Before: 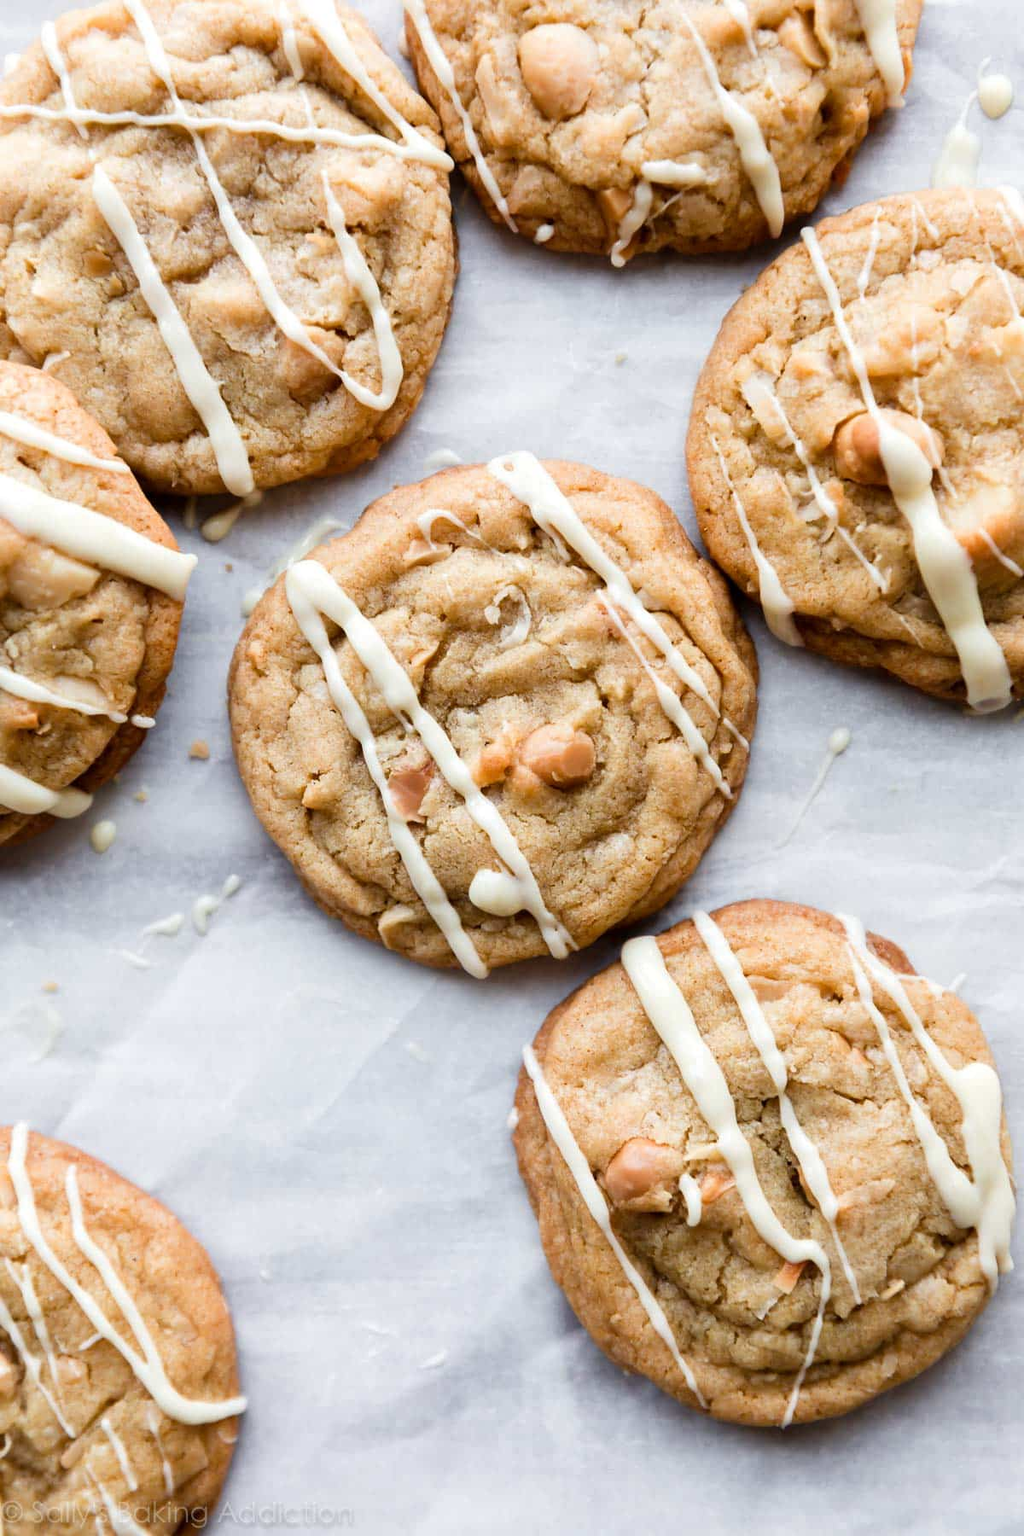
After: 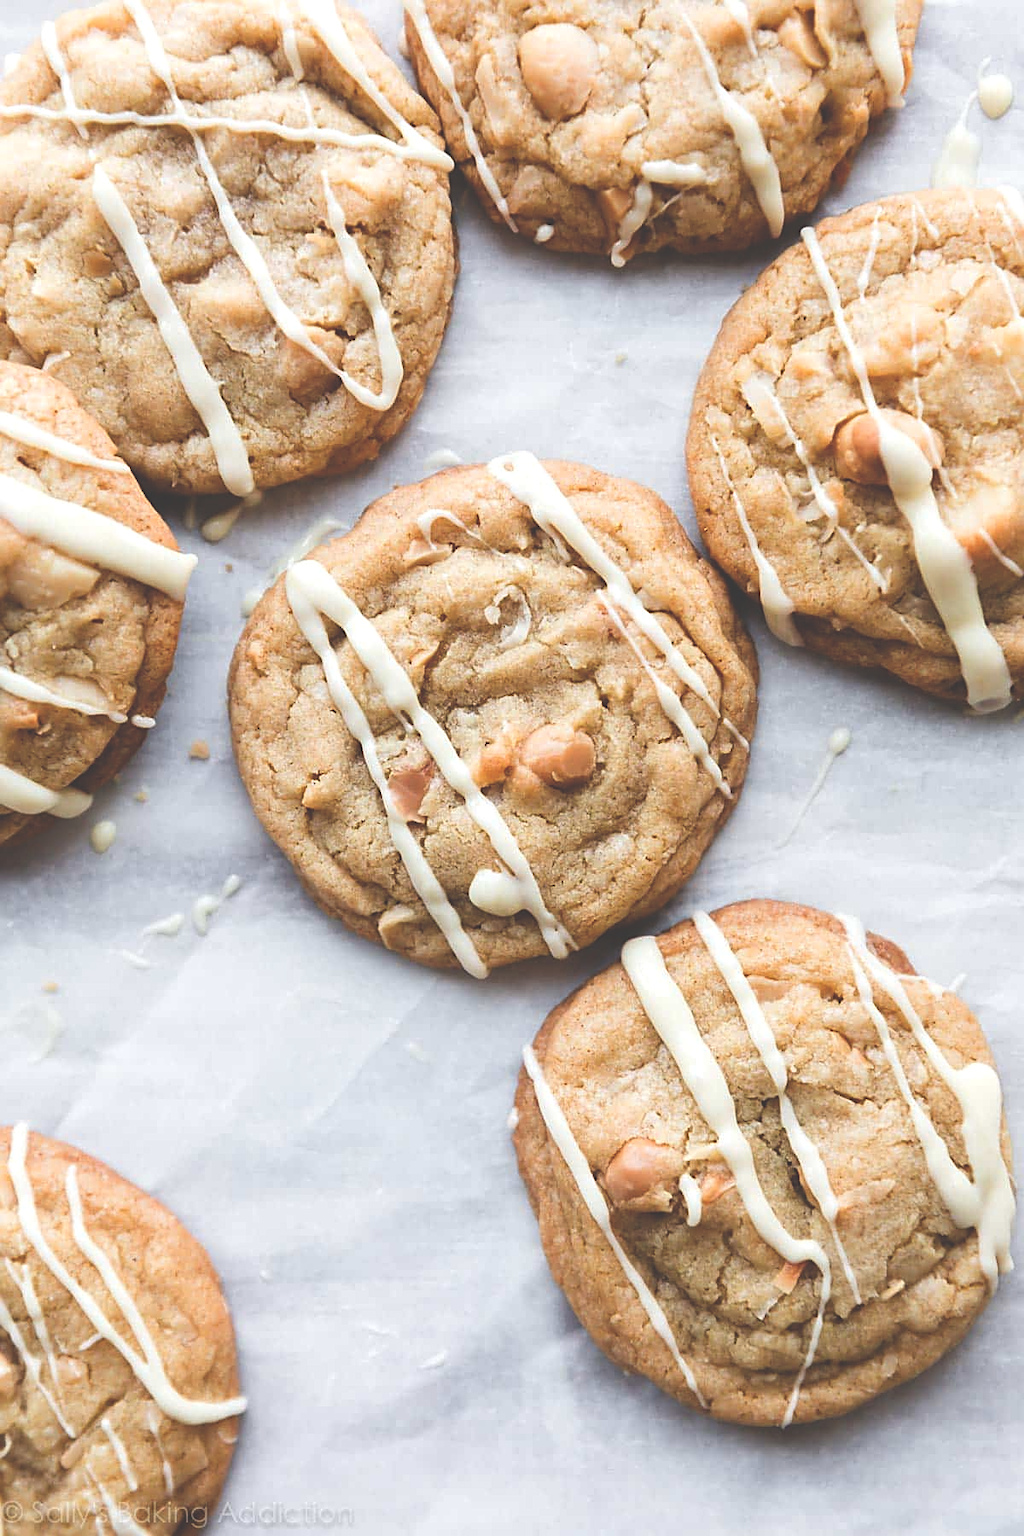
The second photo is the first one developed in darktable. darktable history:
sharpen: on, module defaults
exposure: black level correction -0.041, exposure 0.064 EV, compensate highlight preservation false
